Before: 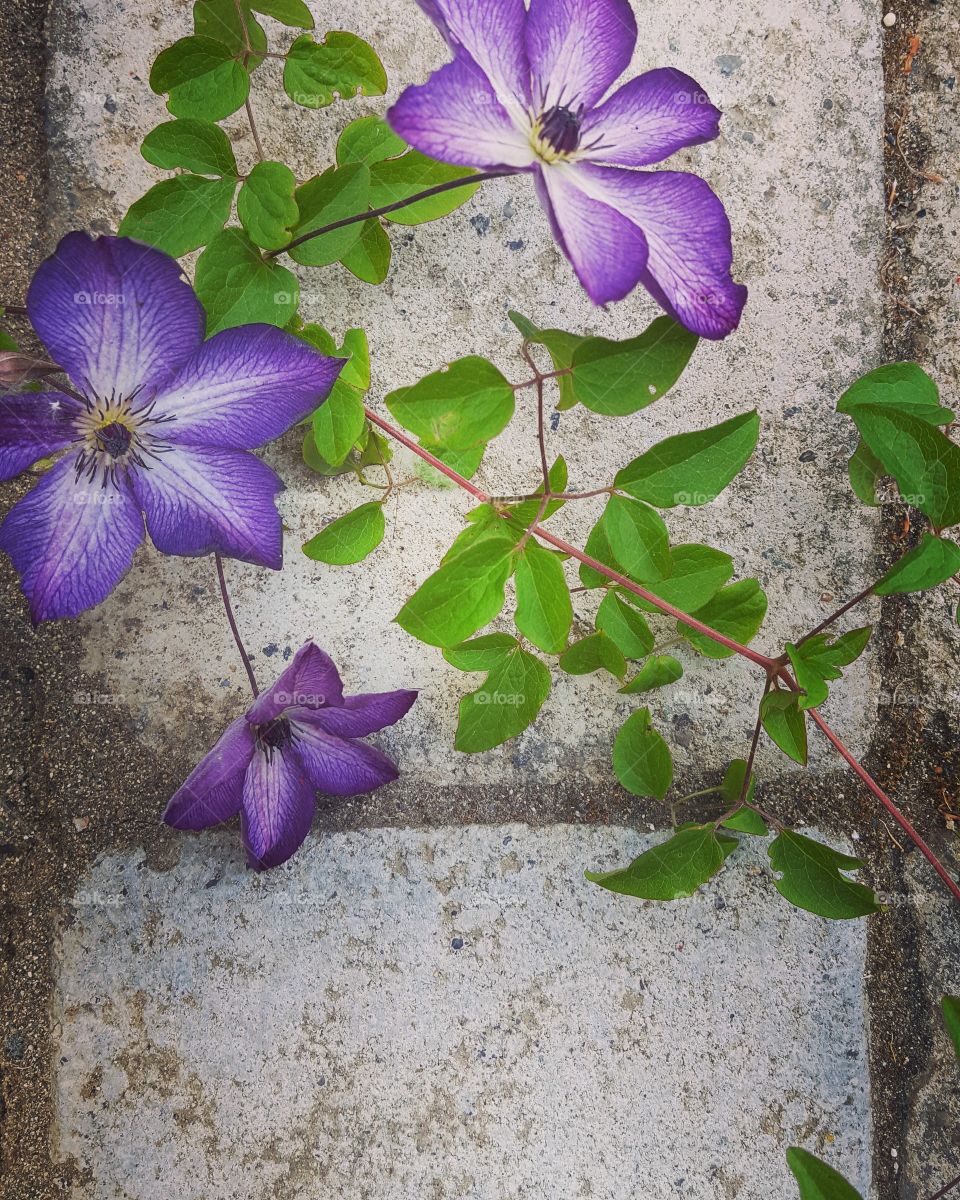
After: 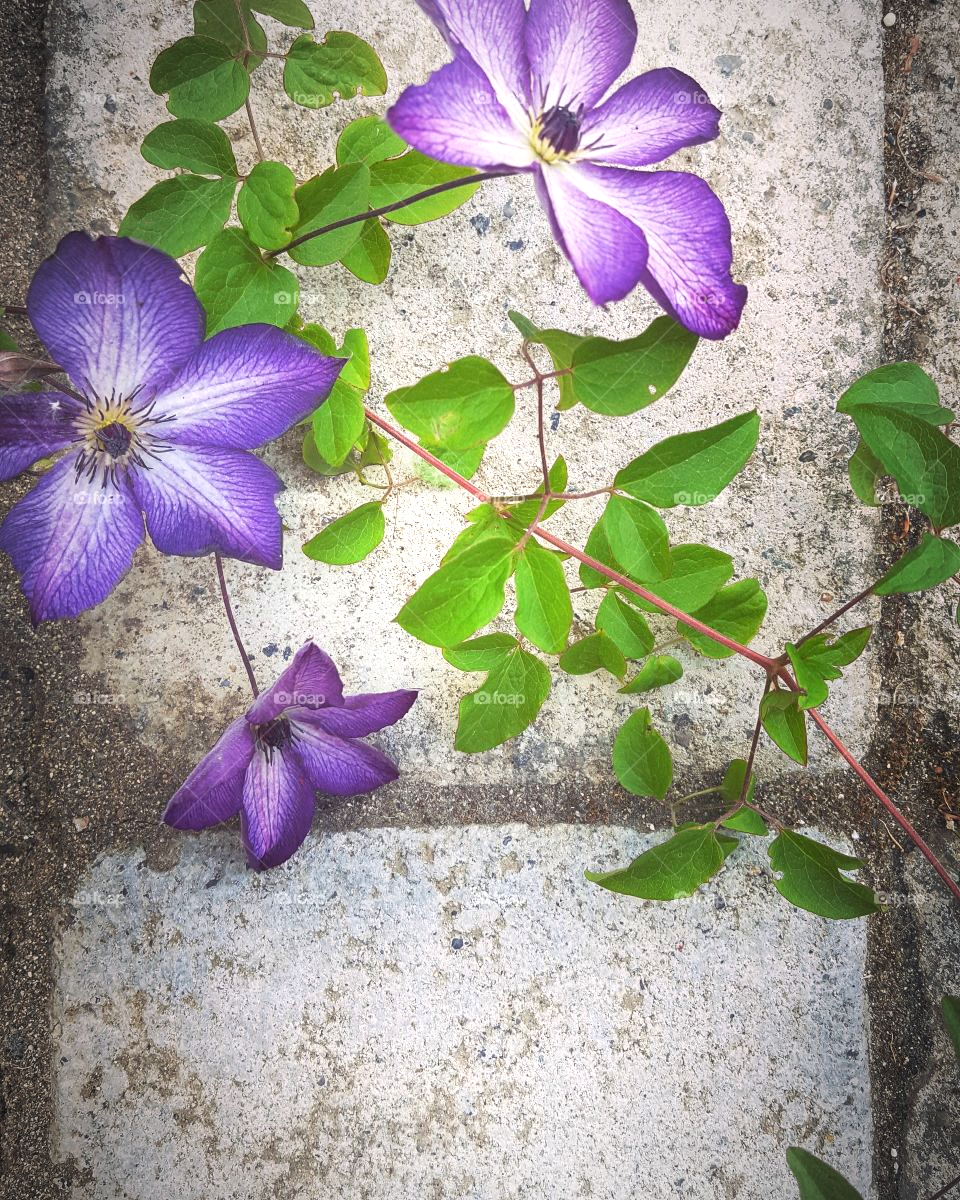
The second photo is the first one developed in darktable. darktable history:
vignetting: automatic ratio true
exposure: exposure 0.661 EV, compensate highlight preservation false
